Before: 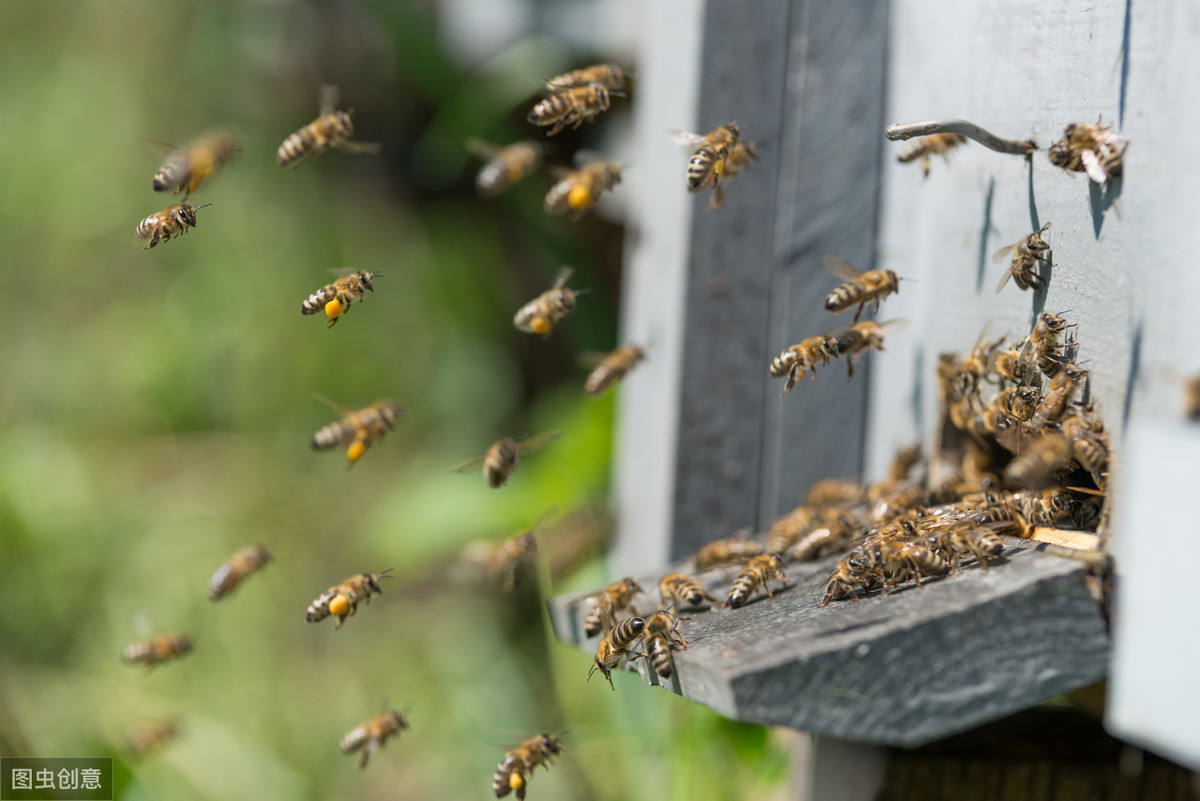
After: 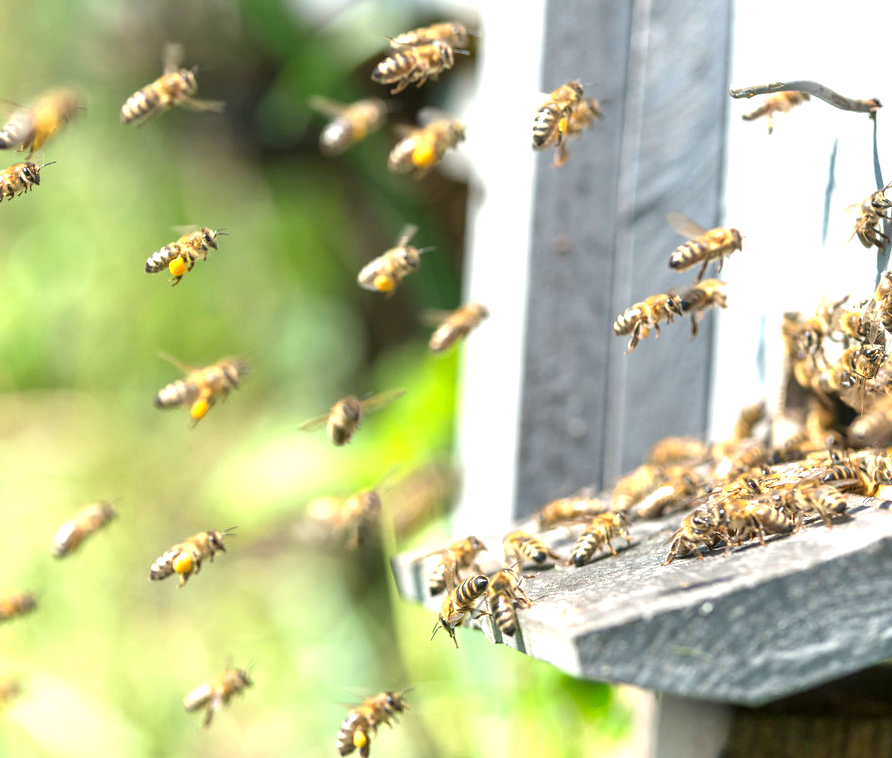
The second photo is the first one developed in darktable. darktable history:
exposure: exposure 1.504 EV, compensate highlight preservation false
crop and rotate: left 13.019%, top 5.25%, right 12.625%
